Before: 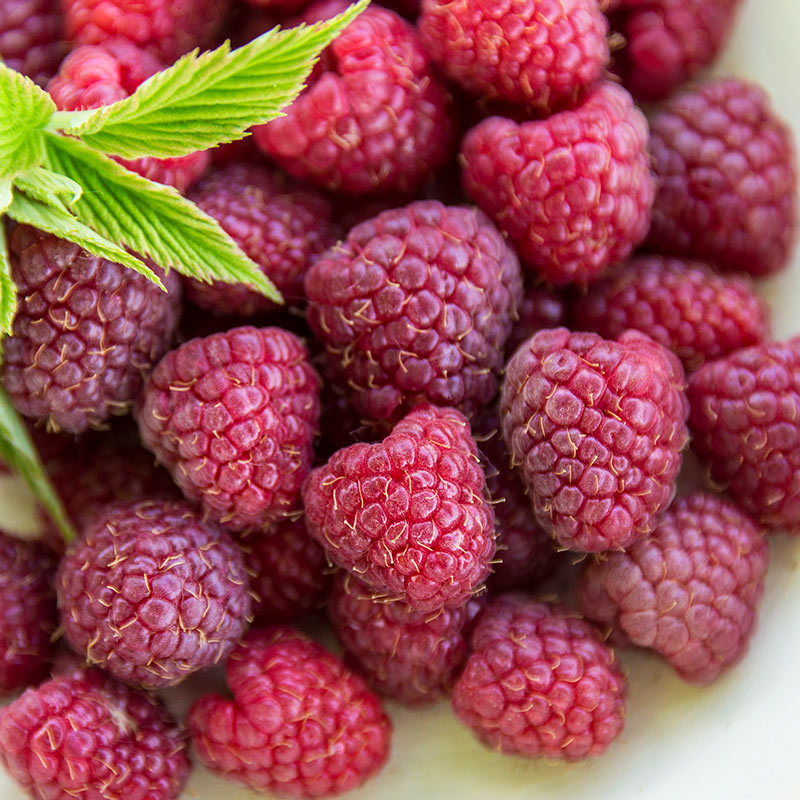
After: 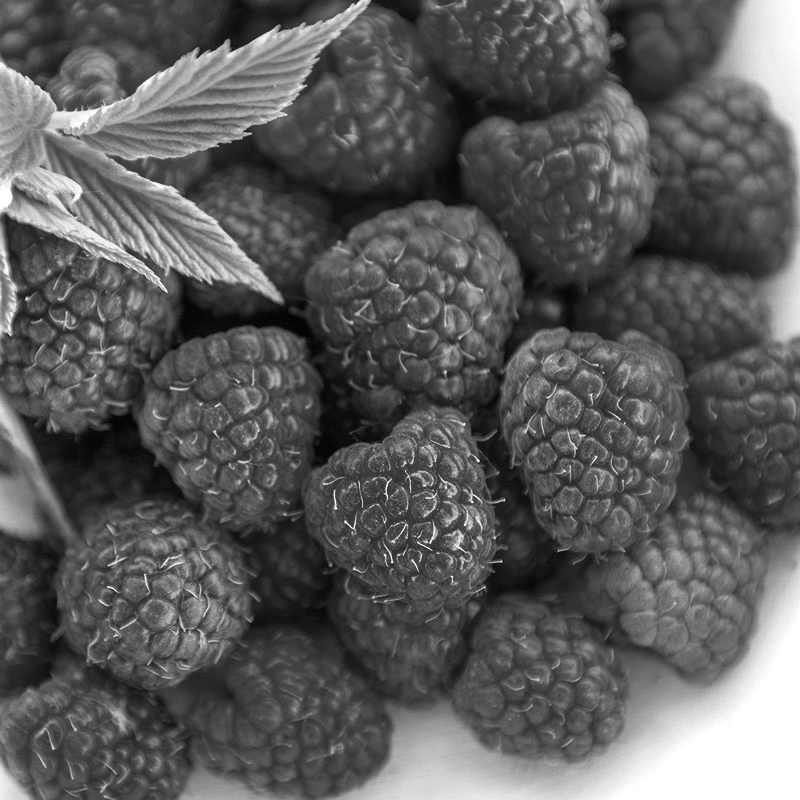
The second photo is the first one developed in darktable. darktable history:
monochrome: a -11.7, b 1.62, size 0.5, highlights 0.38
exposure: exposure 0.485 EV, compensate highlight preservation false
